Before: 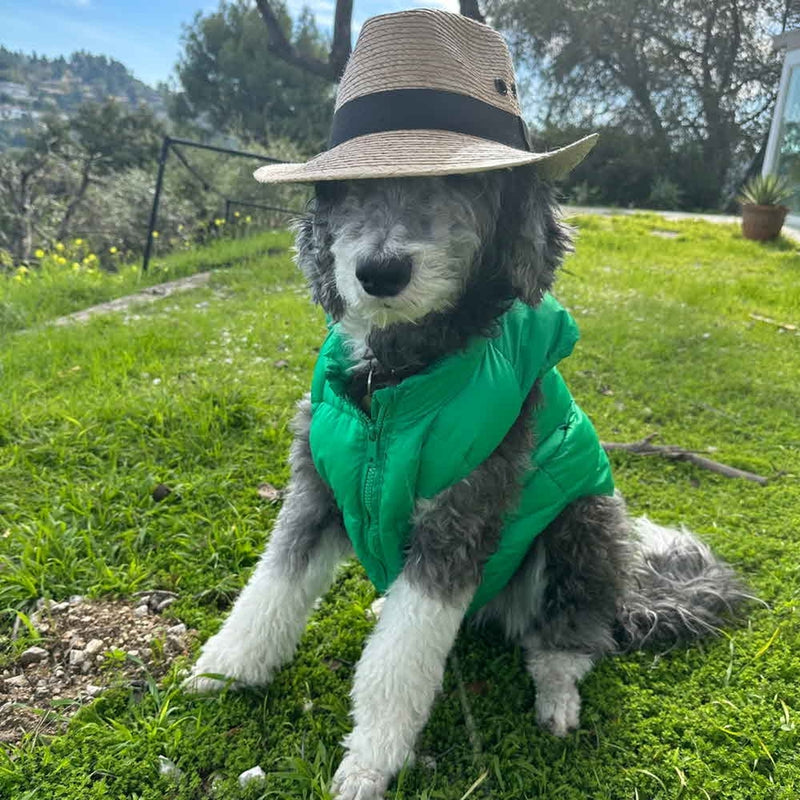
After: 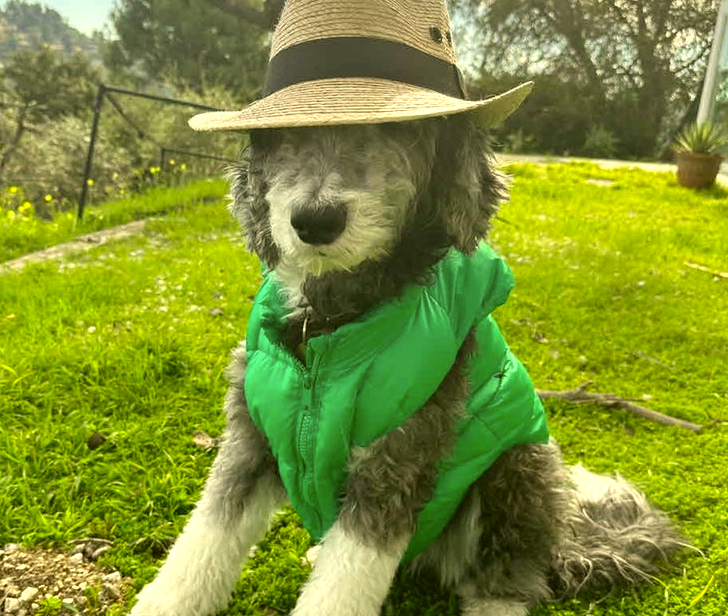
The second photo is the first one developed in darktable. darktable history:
exposure: exposure 0.426 EV, compensate highlight preservation false
color correction: highlights a* 0.162, highlights b* 29.53, shadows a* -0.162, shadows b* 21.09
crop: left 8.155%, top 6.611%, bottom 15.385%
